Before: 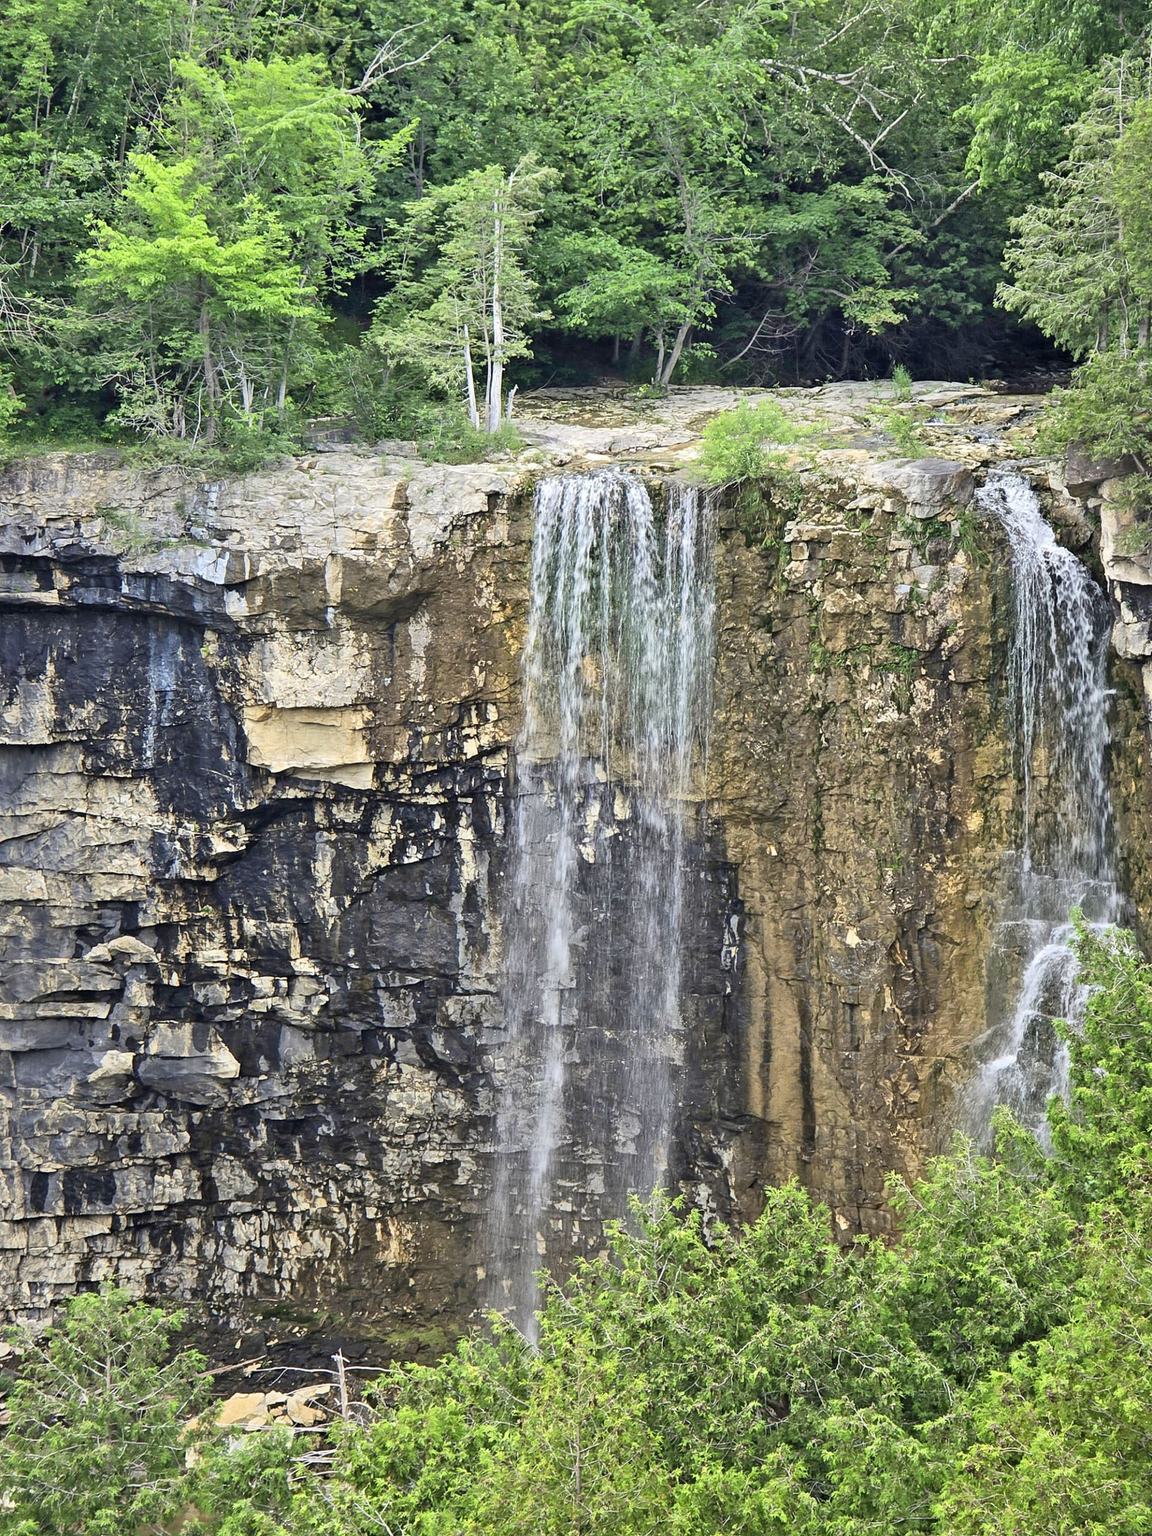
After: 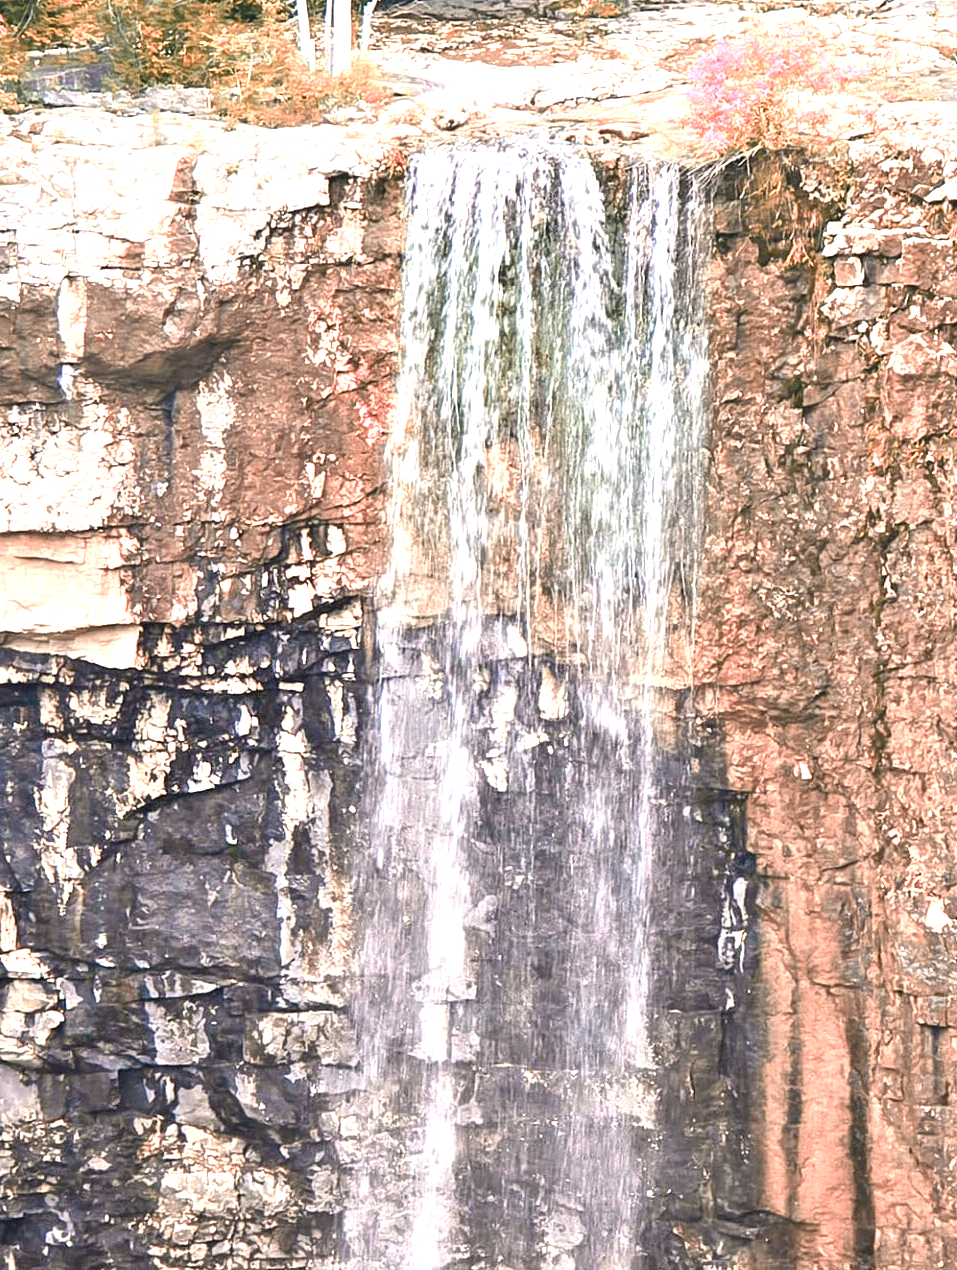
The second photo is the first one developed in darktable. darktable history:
exposure: black level correction -0.002, exposure 1.112 EV, compensate highlight preservation false
color correction: highlights a* 7.01, highlights b* 3.85
crop: left 25.238%, top 25.302%, right 24.873%, bottom 25.053%
color zones: curves: ch2 [(0, 0.488) (0.143, 0.417) (0.286, 0.212) (0.429, 0.179) (0.571, 0.154) (0.714, 0.415) (0.857, 0.495) (1, 0.488)]
